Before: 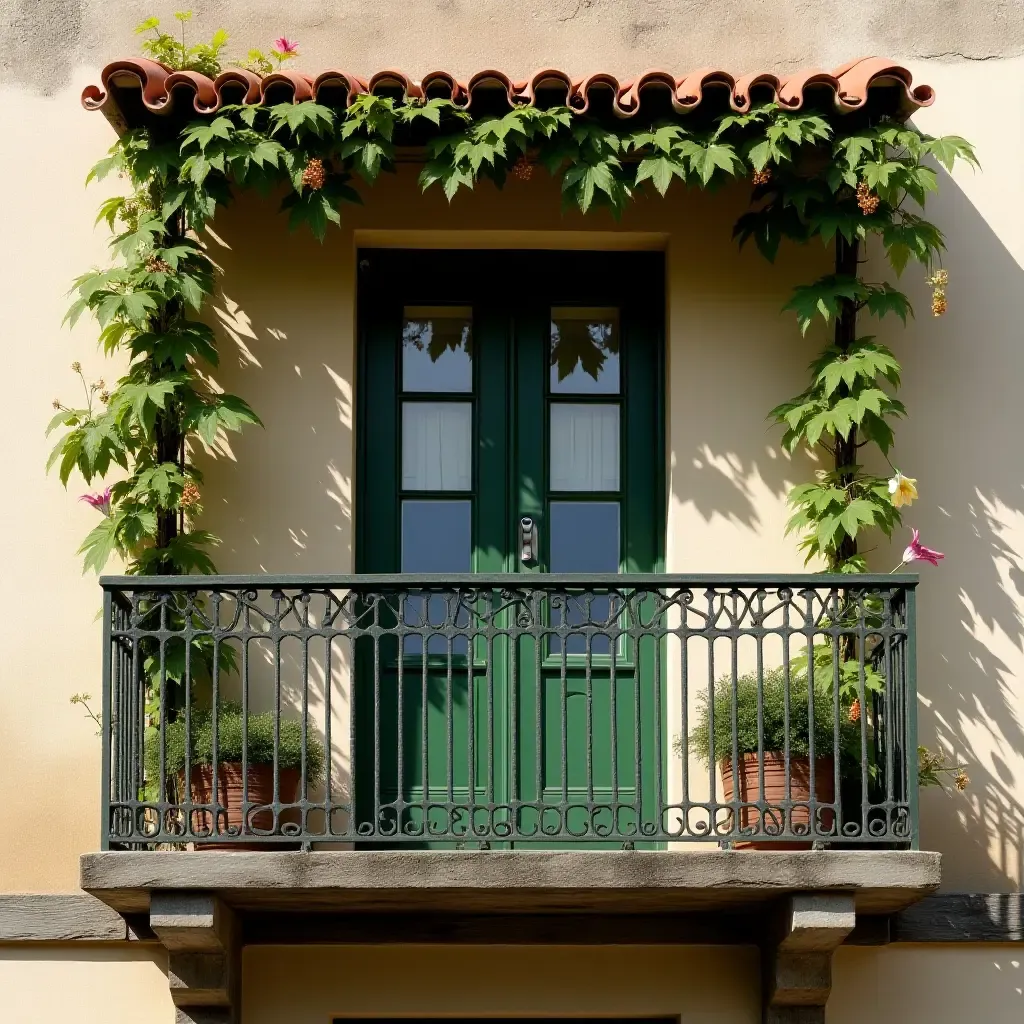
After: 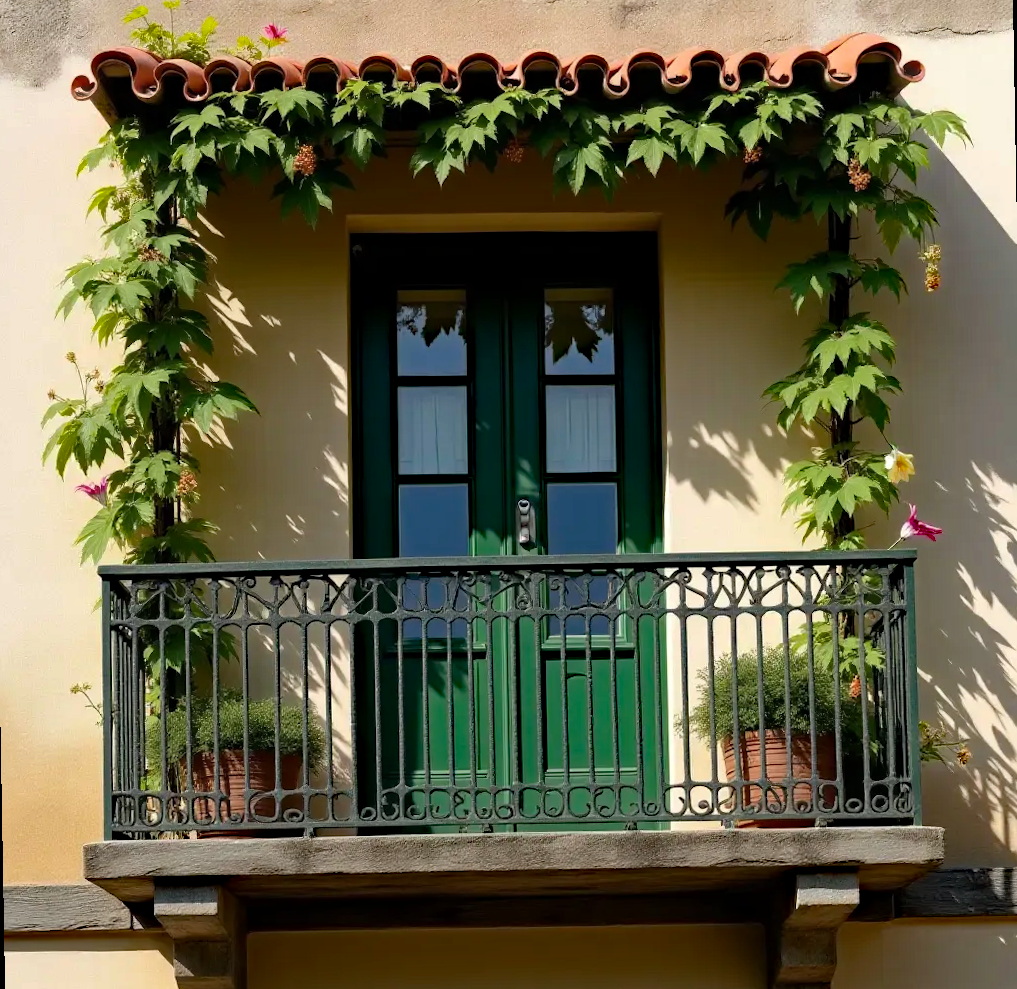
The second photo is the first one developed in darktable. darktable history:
levels: mode automatic, black 0.023%, white 99.97%, levels [0.062, 0.494, 0.925]
rotate and perspective: rotation -1°, crop left 0.011, crop right 0.989, crop top 0.025, crop bottom 0.975
haze removal: strength 0.5, distance 0.43, compatibility mode true, adaptive false
